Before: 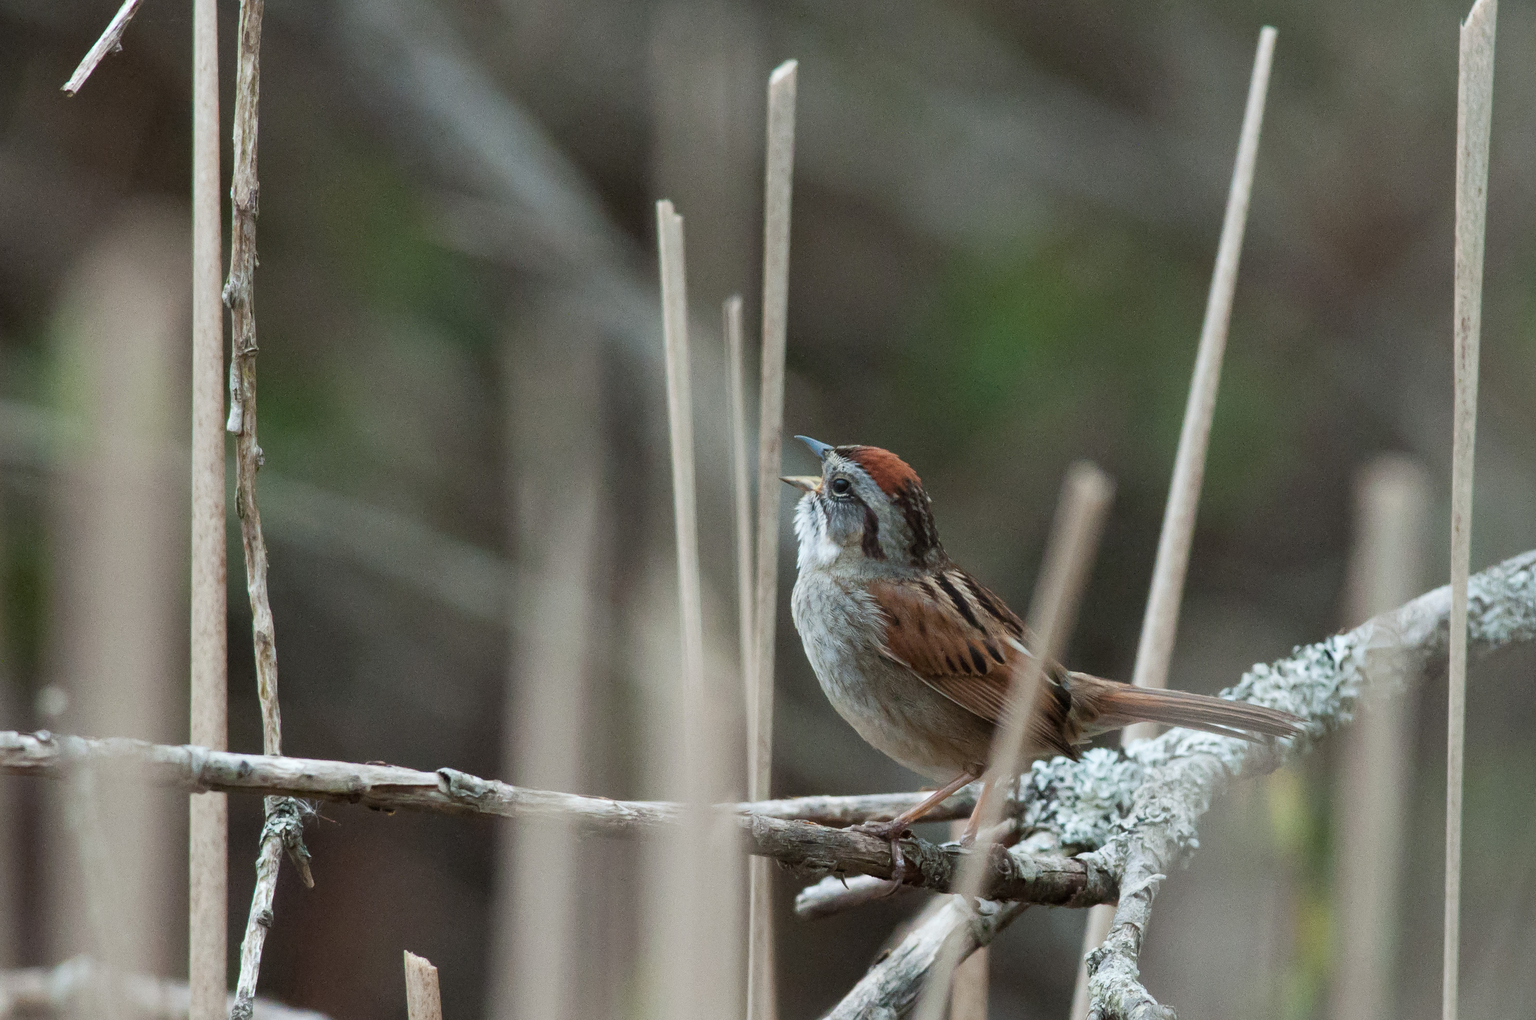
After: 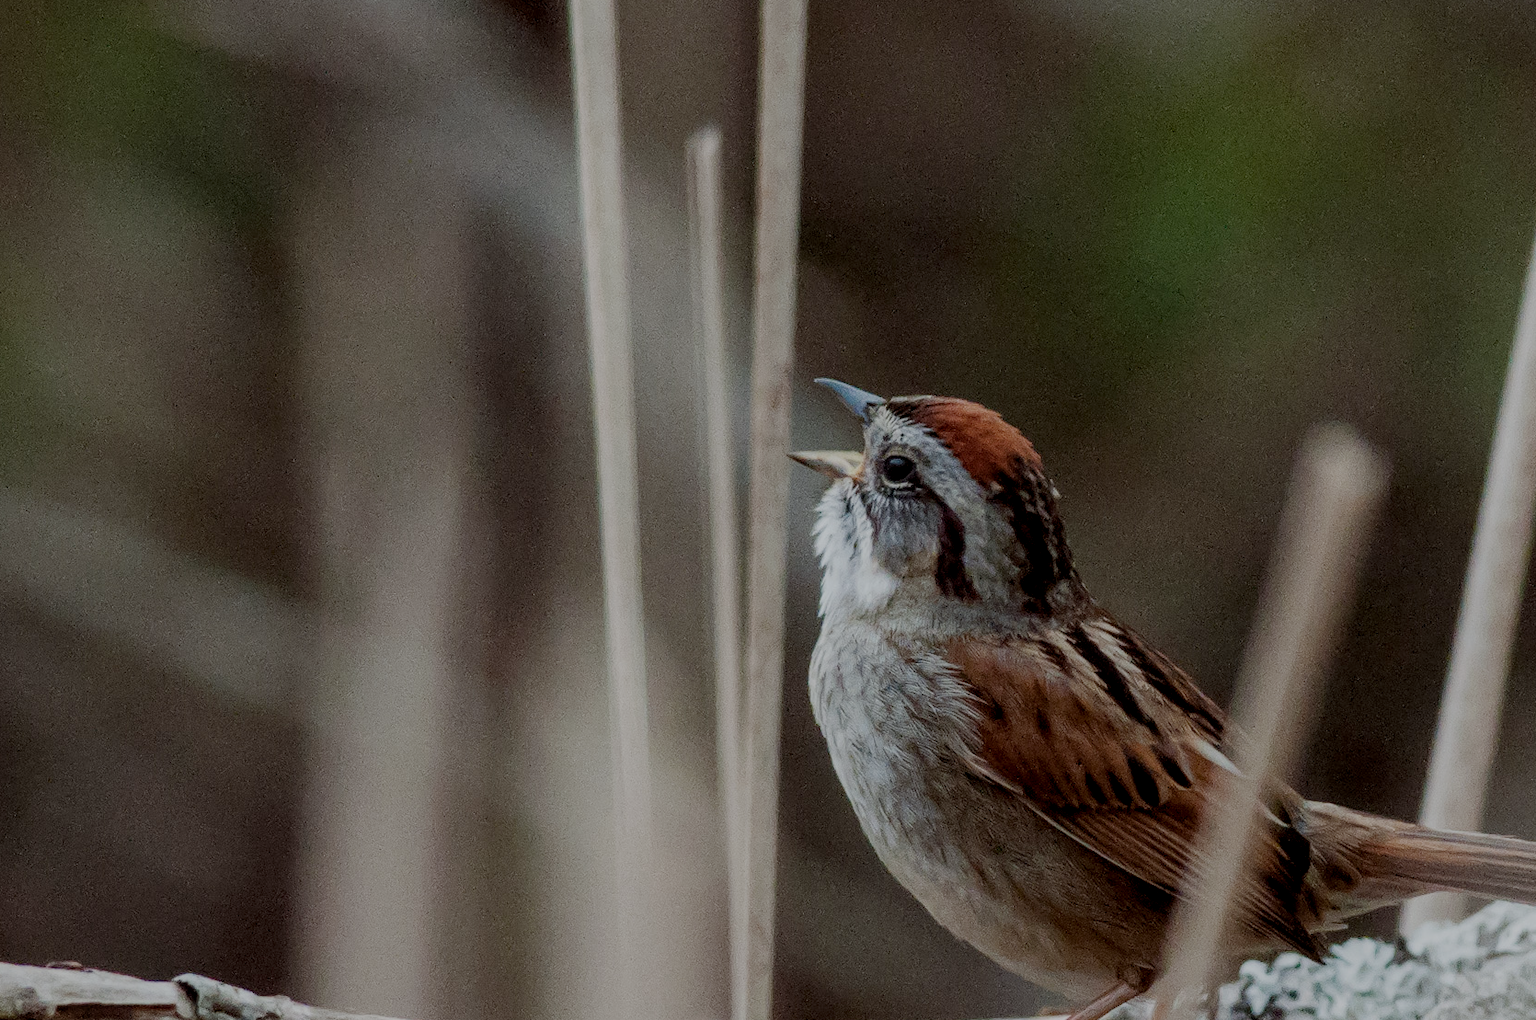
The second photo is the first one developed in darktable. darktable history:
color balance: mode lift, gamma, gain (sRGB), lift [1, 1.049, 1, 1]
filmic rgb: middle gray luminance 30%, black relative exposure -9 EV, white relative exposure 7 EV, threshold 6 EV, target black luminance 0%, hardness 2.94, latitude 2.04%, contrast 0.963, highlights saturation mix 5%, shadows ↔ highlights balance 12.16%, add noise in highlights 0, preserve chrominance no, color science v3 (2019), use custom middle-gray values true, iterations of high-quality reconstruction 0, contrast in highlights soft, enable highlight reconstruction true
crop and rotate: left 22.13%, top 22.054%, right 22.026%, bottom 22.102%
local contrast: on, module defaults
exposure: compensate highlight preservation false
